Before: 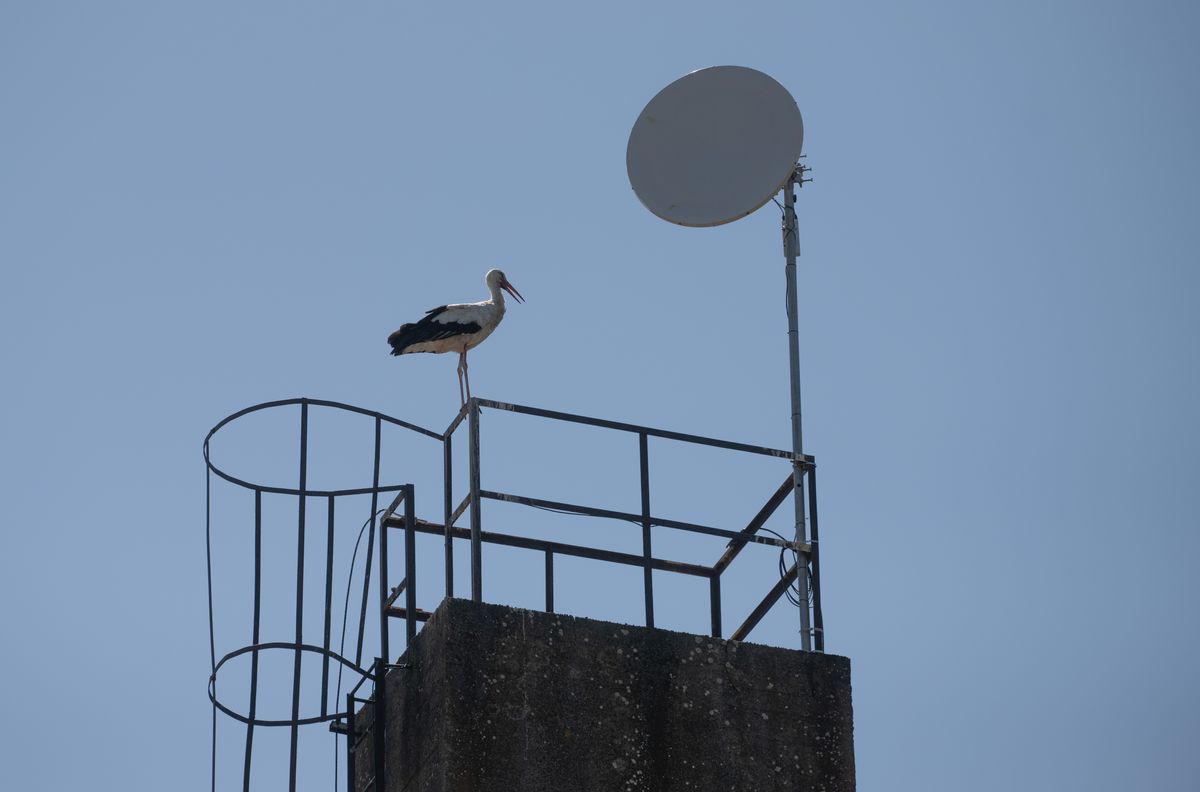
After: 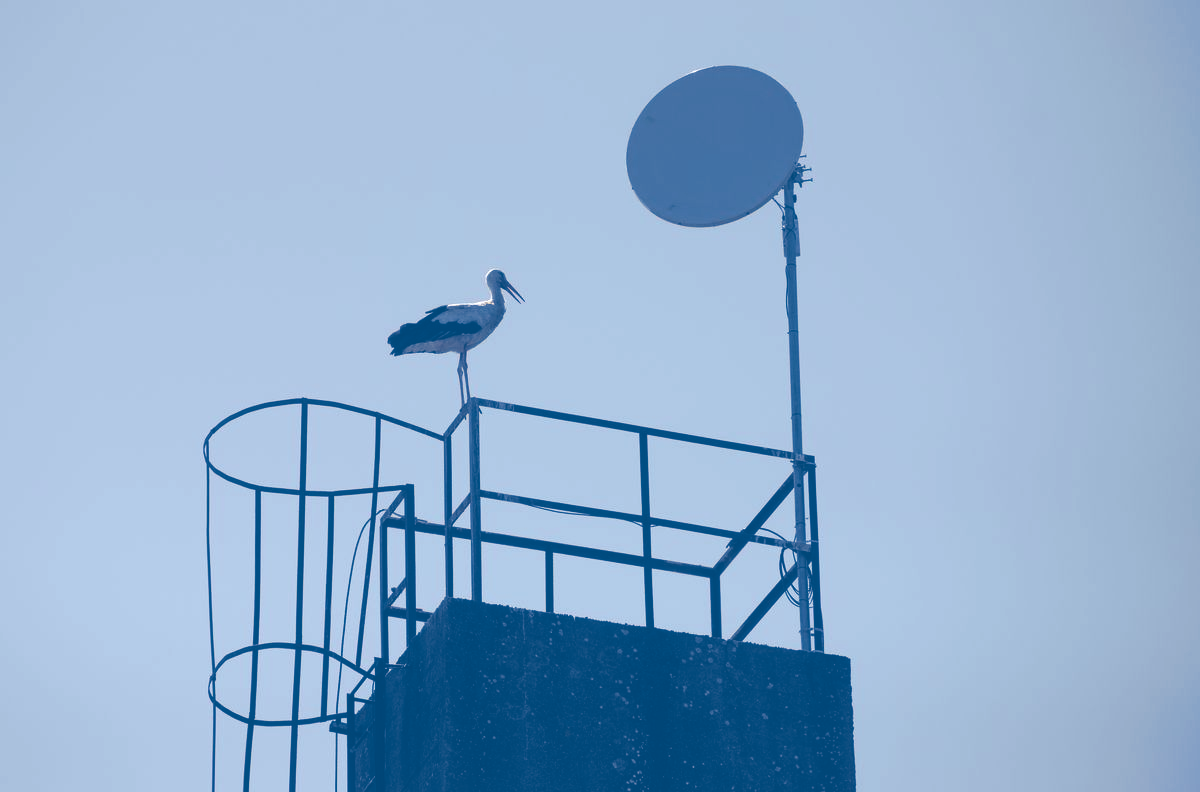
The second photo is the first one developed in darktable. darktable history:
split-toning: shadows › hue 226.8°, shadows › saturation 1, highlights › saturation 0, balance -61.41
exposure: black level correction -0.071, exposure 0.5 EV, compensate highlight preservation false
tone curve: curves: ch0 [(0, 0.024) (0.119, 0.146) (0.474, 0.464) (0.718, 0.721) (0.817, 0.839) (1, 0.998)]; ch1 [(0, 0) (0.377, 0.416) (0.439, 0.451) (0.477, 0.477) (0.501, 0.503) (0.538, 0.544) (0.58, 0.602) (0.664, 0.676) (0.783, 0.804) (1, 1)]; ch2 [(0, 0) (0.38, 0.405) (0.463, 0.456) (0.498, 0.497) (0.524, 0.535) (0.578, 0.576) (0.648, 0.665) (1, 1)], color space Lab, independent channels, preserve colors none
